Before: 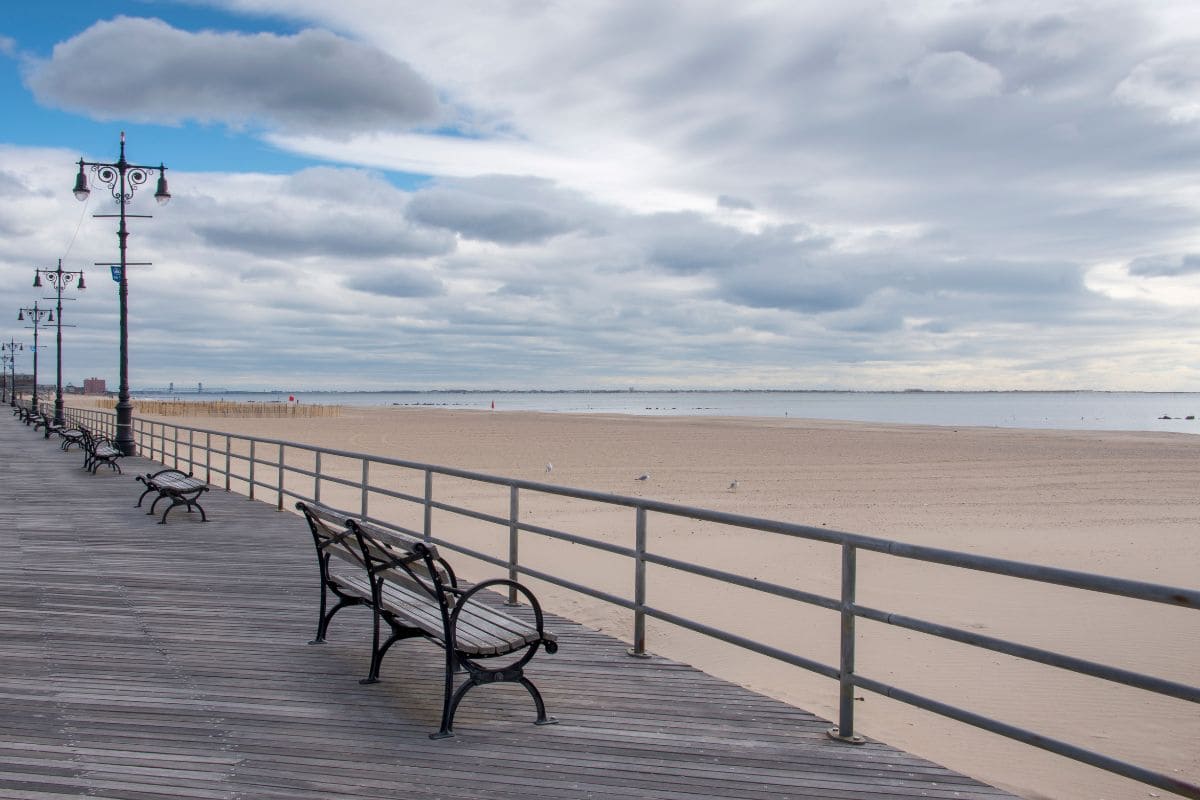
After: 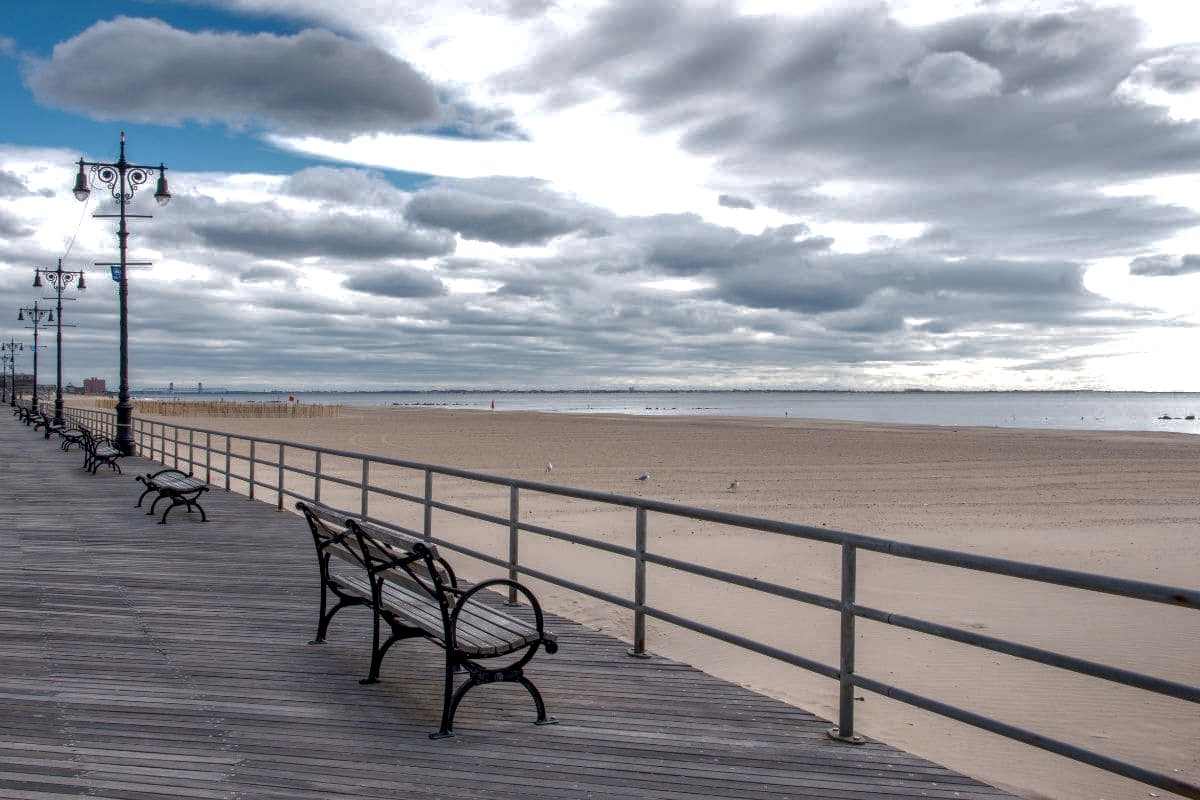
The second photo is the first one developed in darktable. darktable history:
base curve: curves: ch0 [(0, 0) (0.841, 0.609) (1, 1)]
exposure: black level correction 0.001, exposure 0.5 EV, compensate exposure bias true, compensate highlight preservation false
local contrast: detail 144%
